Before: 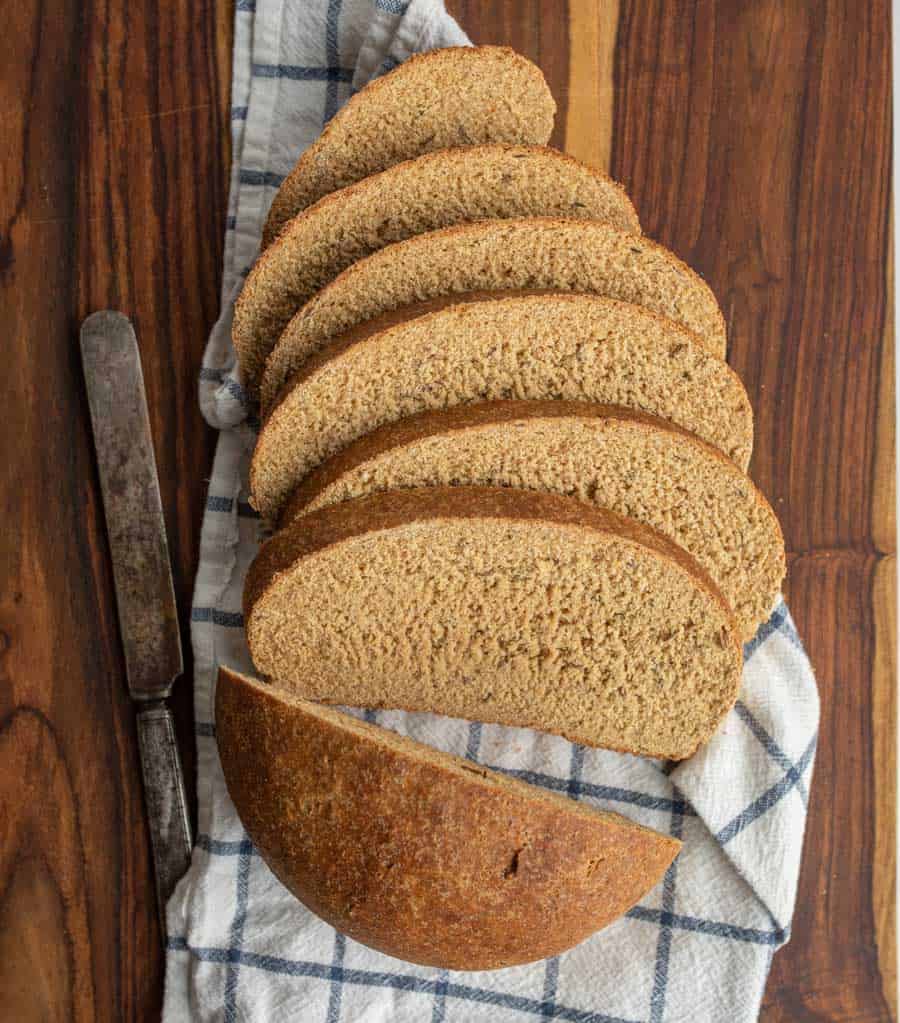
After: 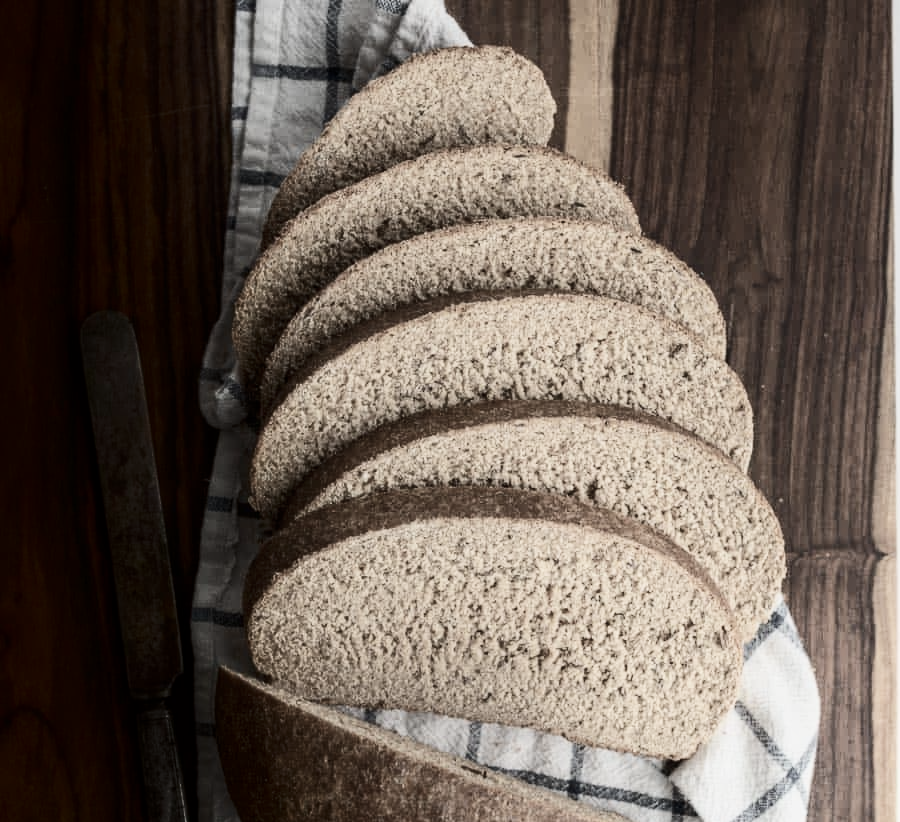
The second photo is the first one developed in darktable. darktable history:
contrast brightness saturation: contrast 0.29
velvia: on, module defaults
shadows and highlights: shadows -89.66, highlights 88.73, highlights color adjustment 89.19%, soften with gaussian
color correction: highlights b* 0.028, saturation 0.251
crop: bottom 19.567%
exposure: exposure -0.116 EV, compensate exposure bias true, compensate highlight preservation false
filmic rgb: black relative exposure -14.34 EV, white relative exposure 3.35 EV, hardness 7.9, contrast 0.992
